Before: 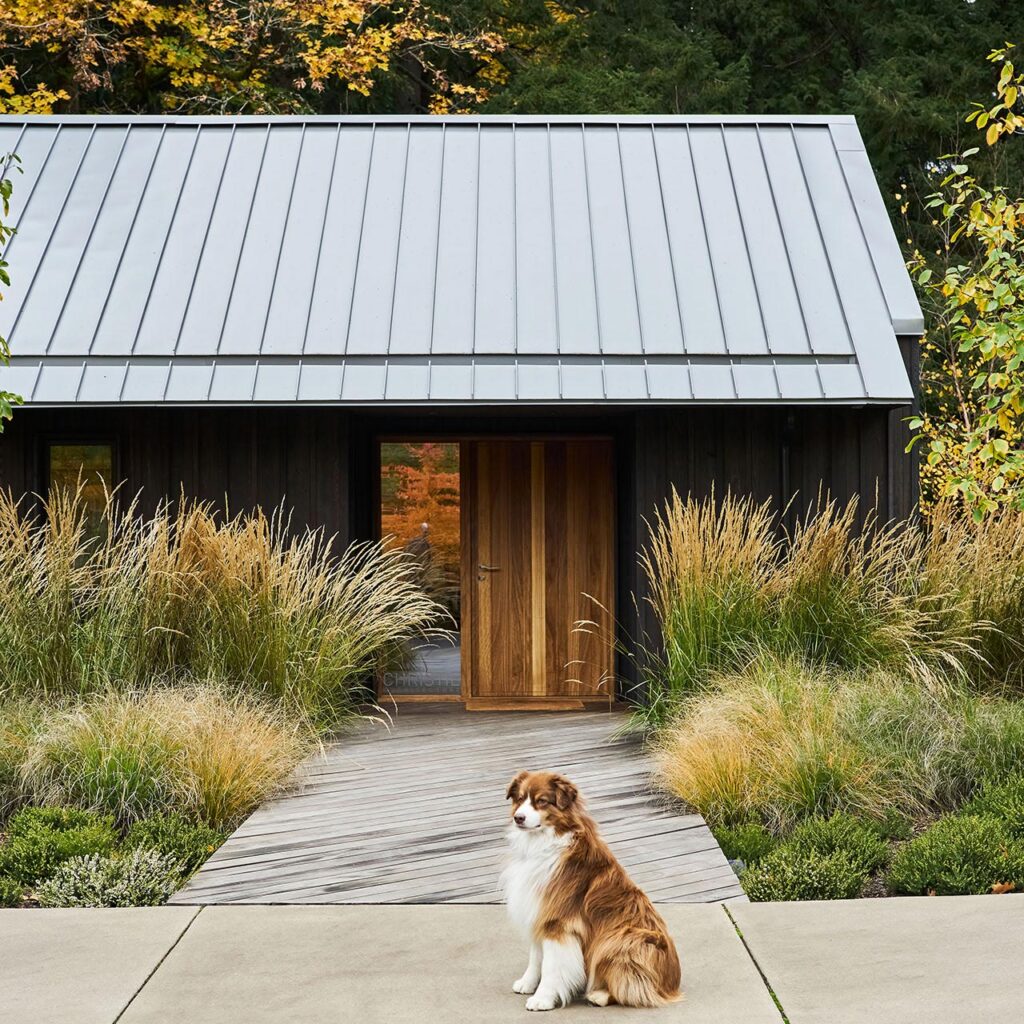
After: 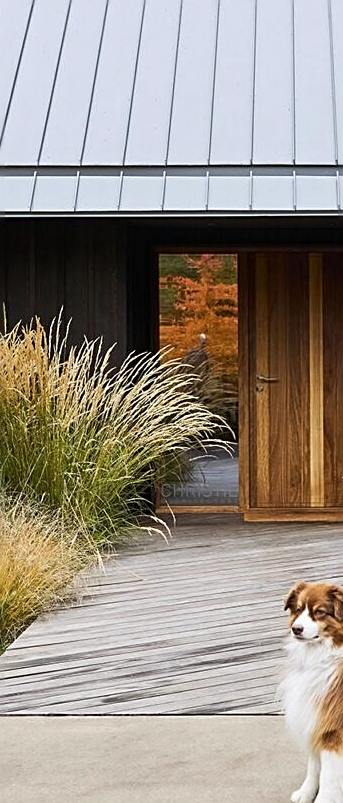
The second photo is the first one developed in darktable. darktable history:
sharpen: on, module defaults
crop and rotate: left 21.77%, top 18.528%, right 44.676%, bottom 2.997%
white balance: red 1.004, blue 1.024
